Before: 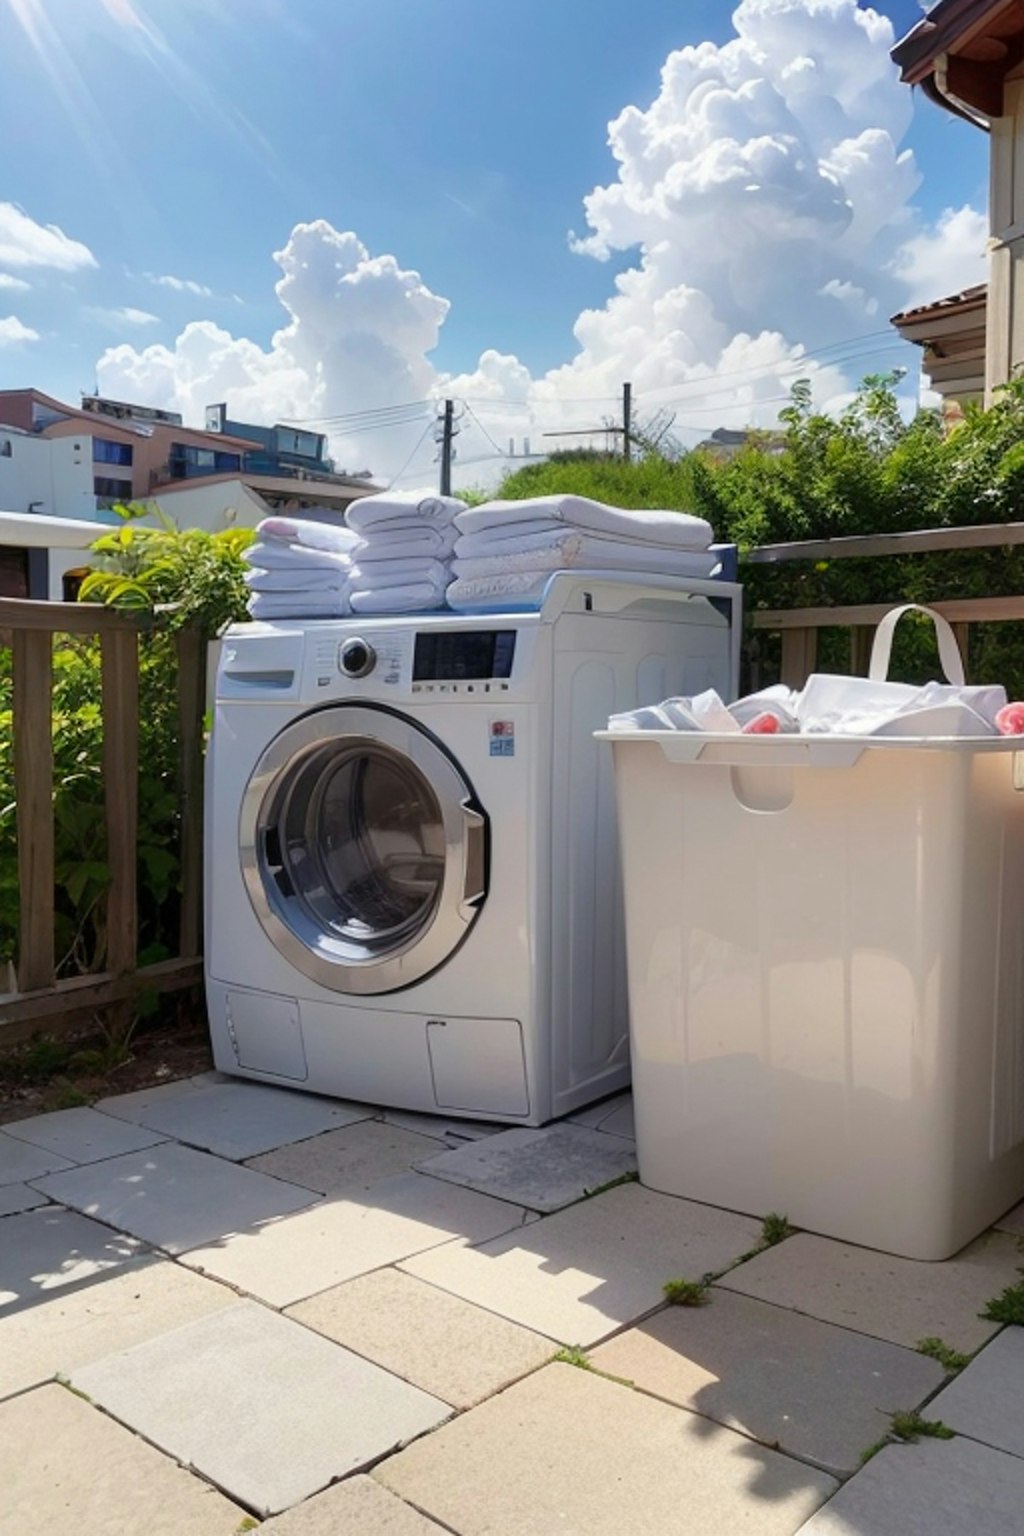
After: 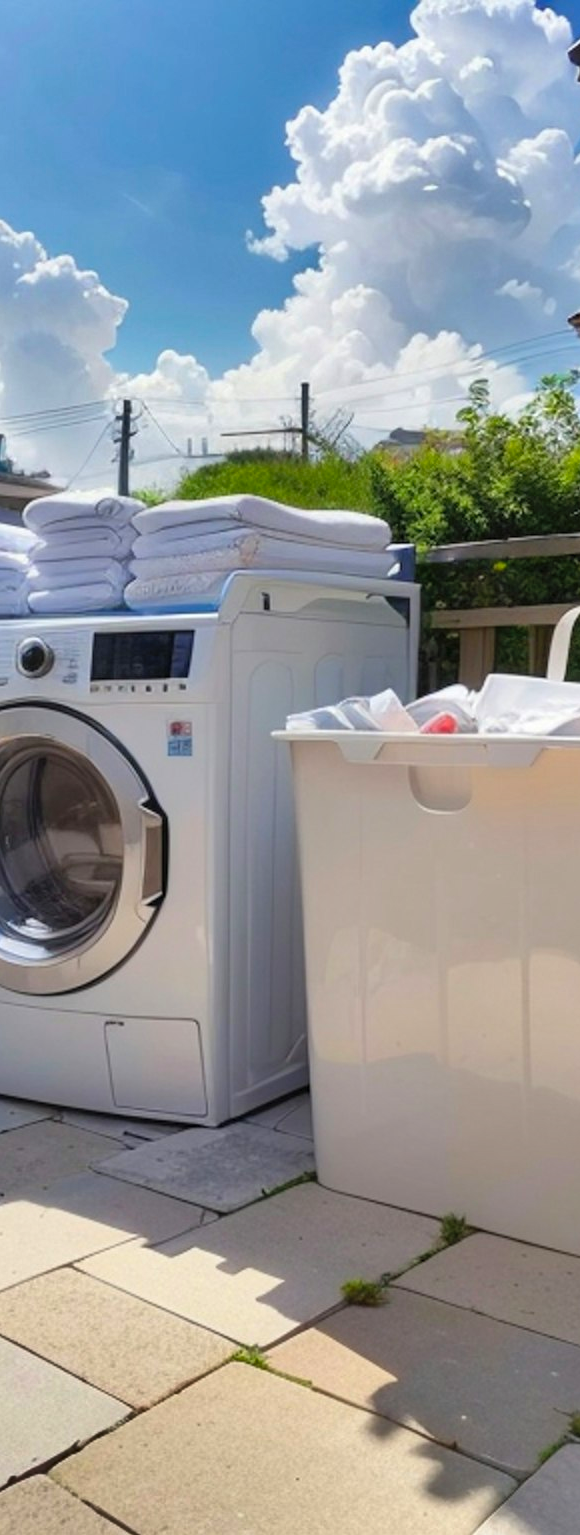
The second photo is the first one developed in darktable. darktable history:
shadows and highlights: radius 108.52, shadows 23.73, highlights -59.32, low approximation 0.01, soften with gaussian
crop: left 31.458%, top 0%, right 11.876%
contrast brightness saturation: brightness 0.09, saturation 0.19
